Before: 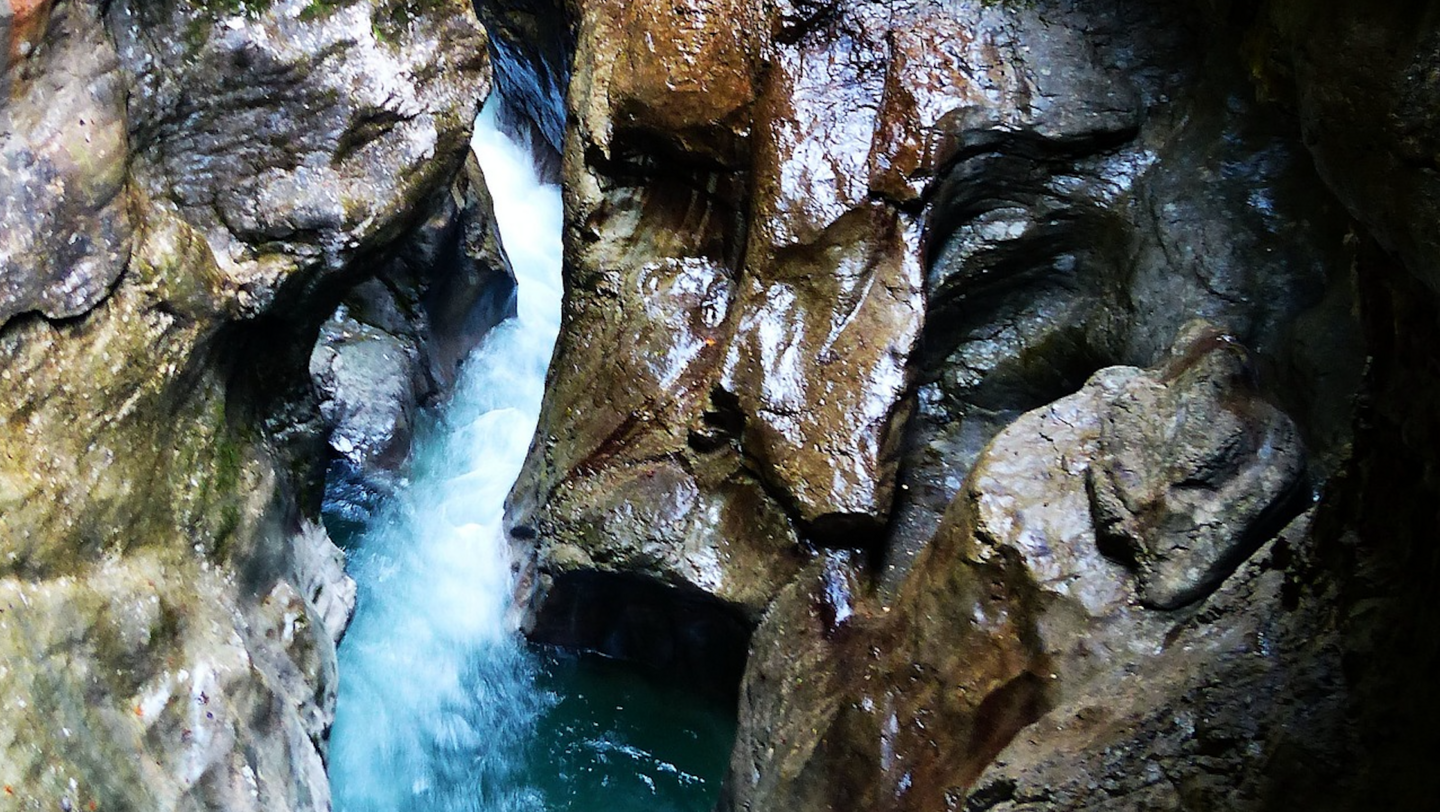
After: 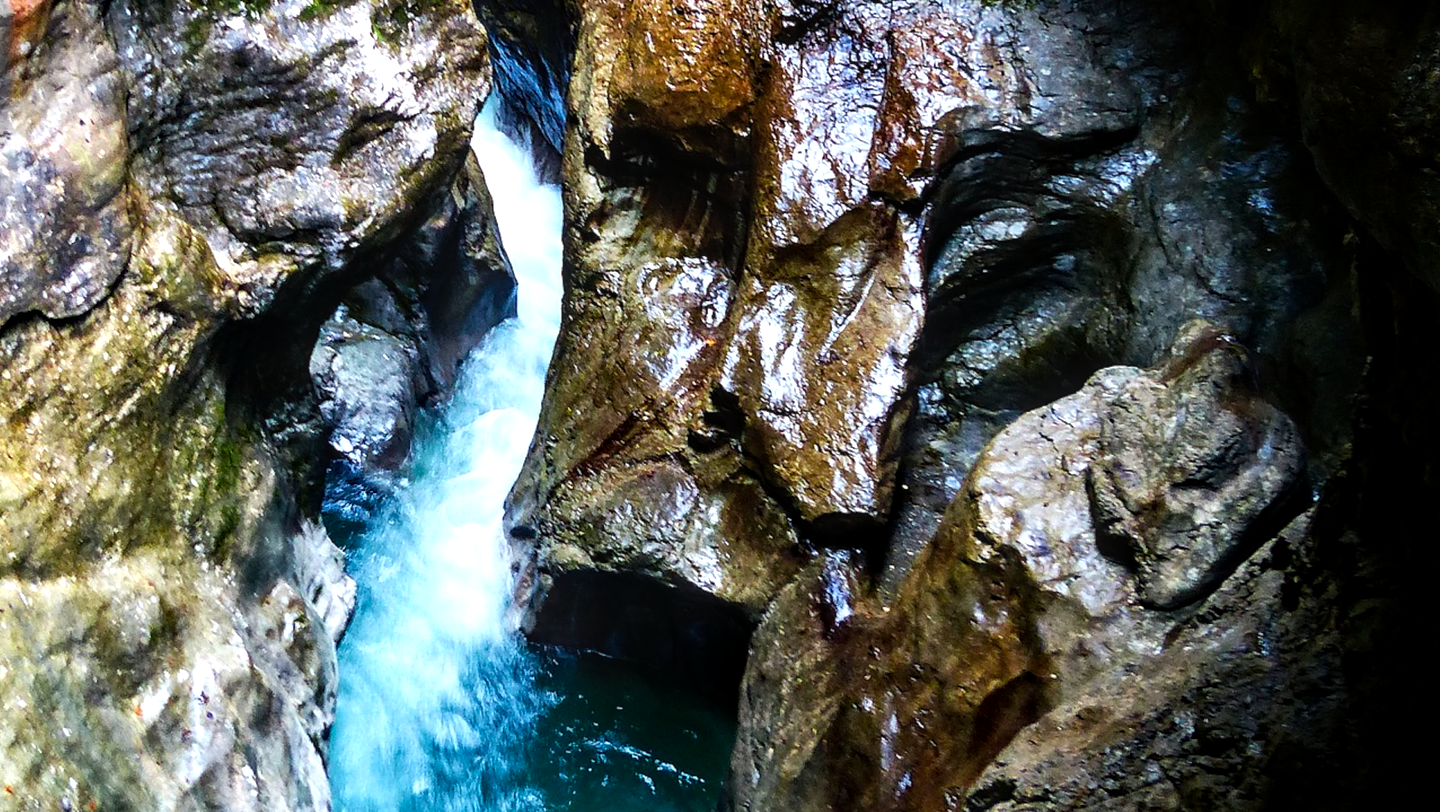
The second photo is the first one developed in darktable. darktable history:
local contrast: on, module defaults
rotate and perspective: automatic cropping off
color balance rgb: shadows lift › luminance -20%, power › hue 72.24°, highlights gain › luminance 15%, global offset › hue 171.6°, perceptual saturation grading › highlights -15%, perceptual saturation grading › shadows 25%, global vibrance 35%, contrast 10%
